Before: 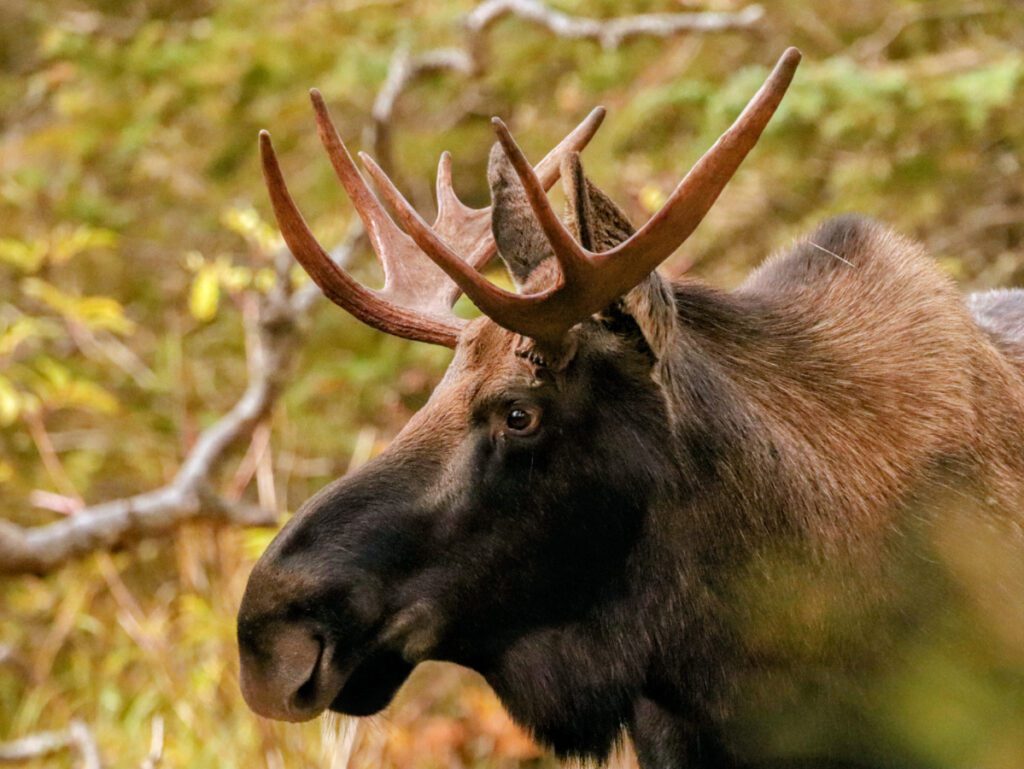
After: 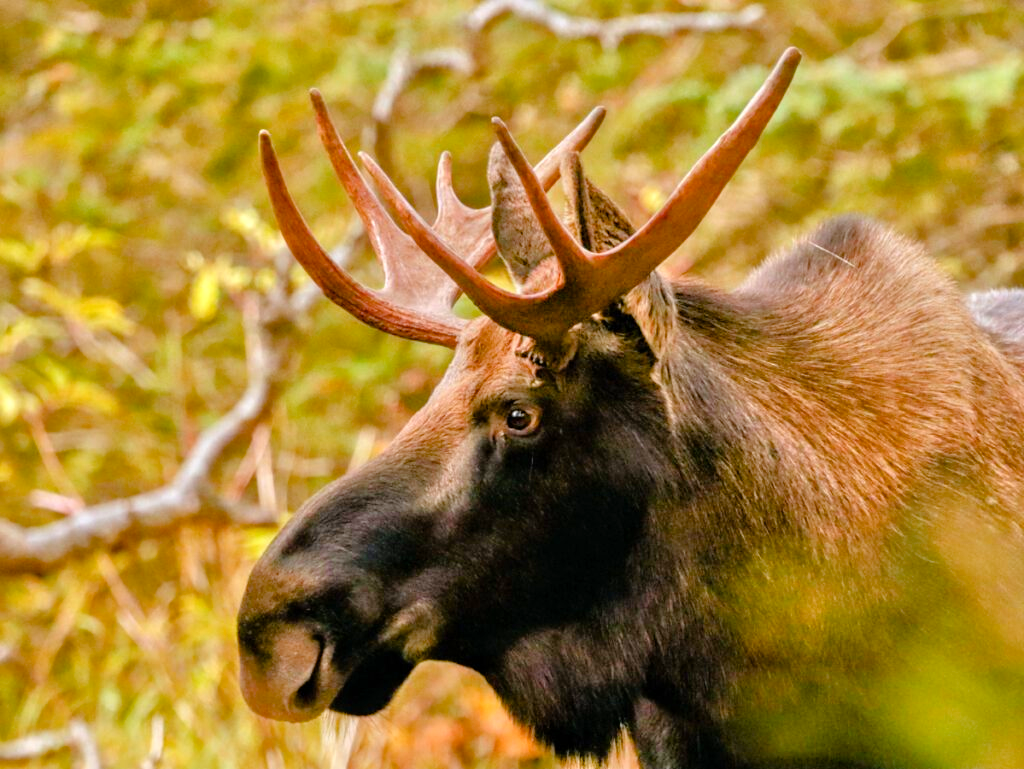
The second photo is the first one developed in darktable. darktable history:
color balance rgb: perceptual saturation grading › global saturation 35%, perceptual saturation grading › highlights -30%, perceptual saturation grading › shadows 35%, perceptual brilliance grading › global brilliance 3%, perceptual brilliance grading › highlights -3%, perceptual brilliance grading › shadows 3%
tone equalizer: -7 EV 0.15 EV, -6 EV 0.6 EV, -5 EV 1.15 EV, -4 EV 1.33 EV, -3 EV 1.15 EV, -2 EV 0.6 EV, -1 EV 0.15 EV, mask exposure compensation -0.5 EV
